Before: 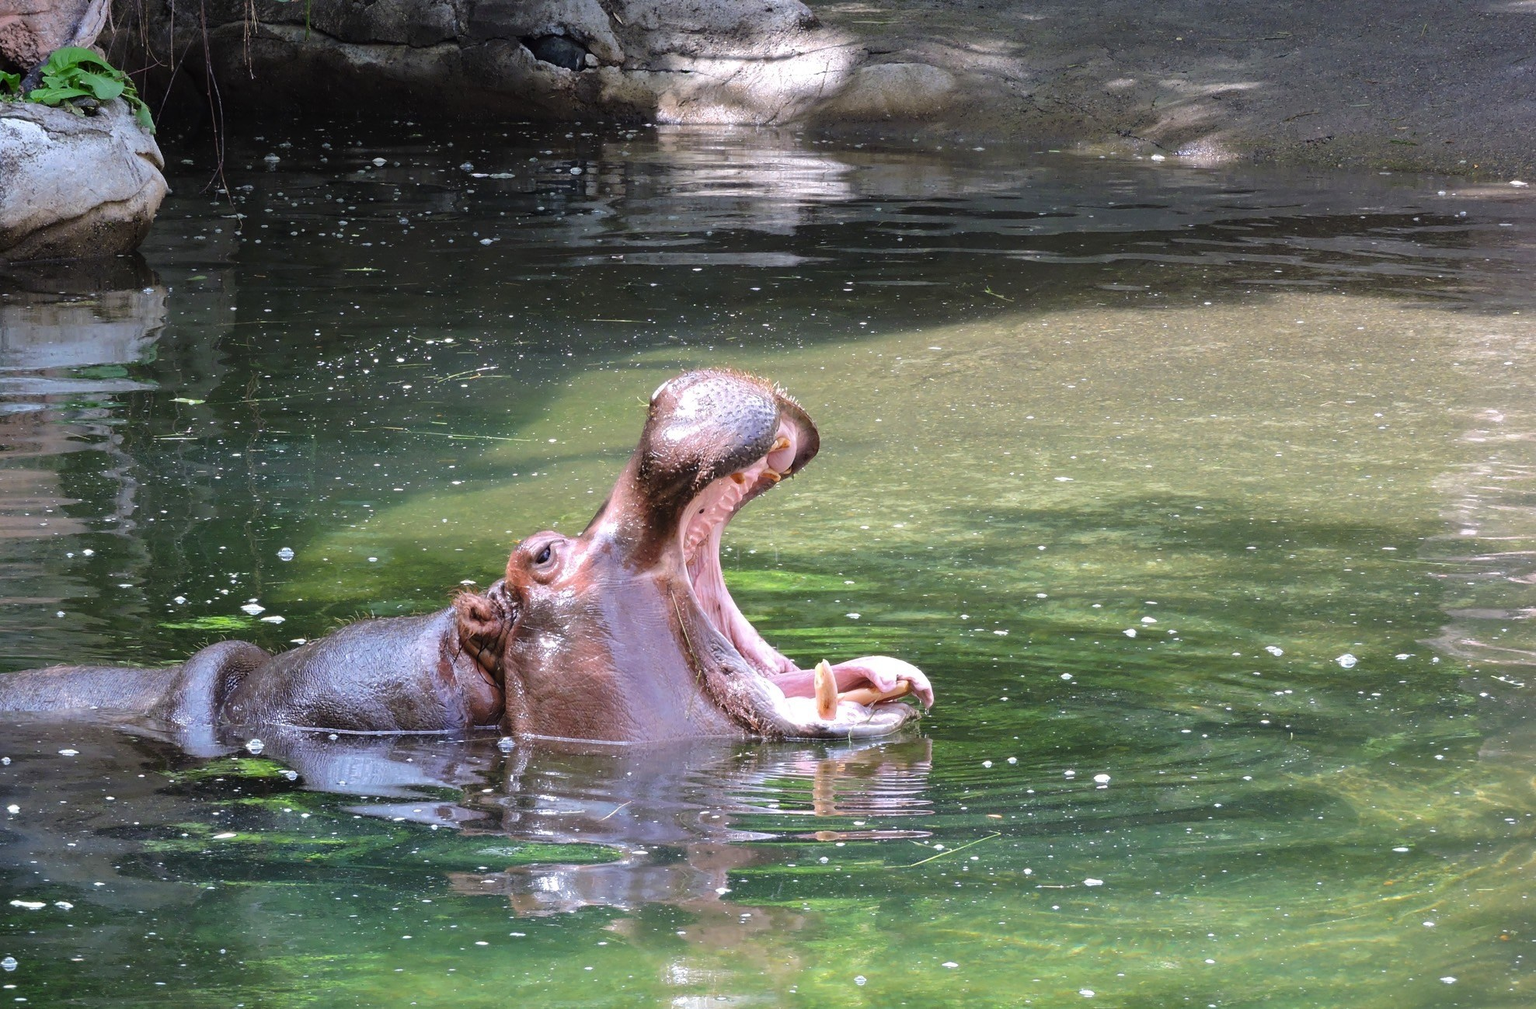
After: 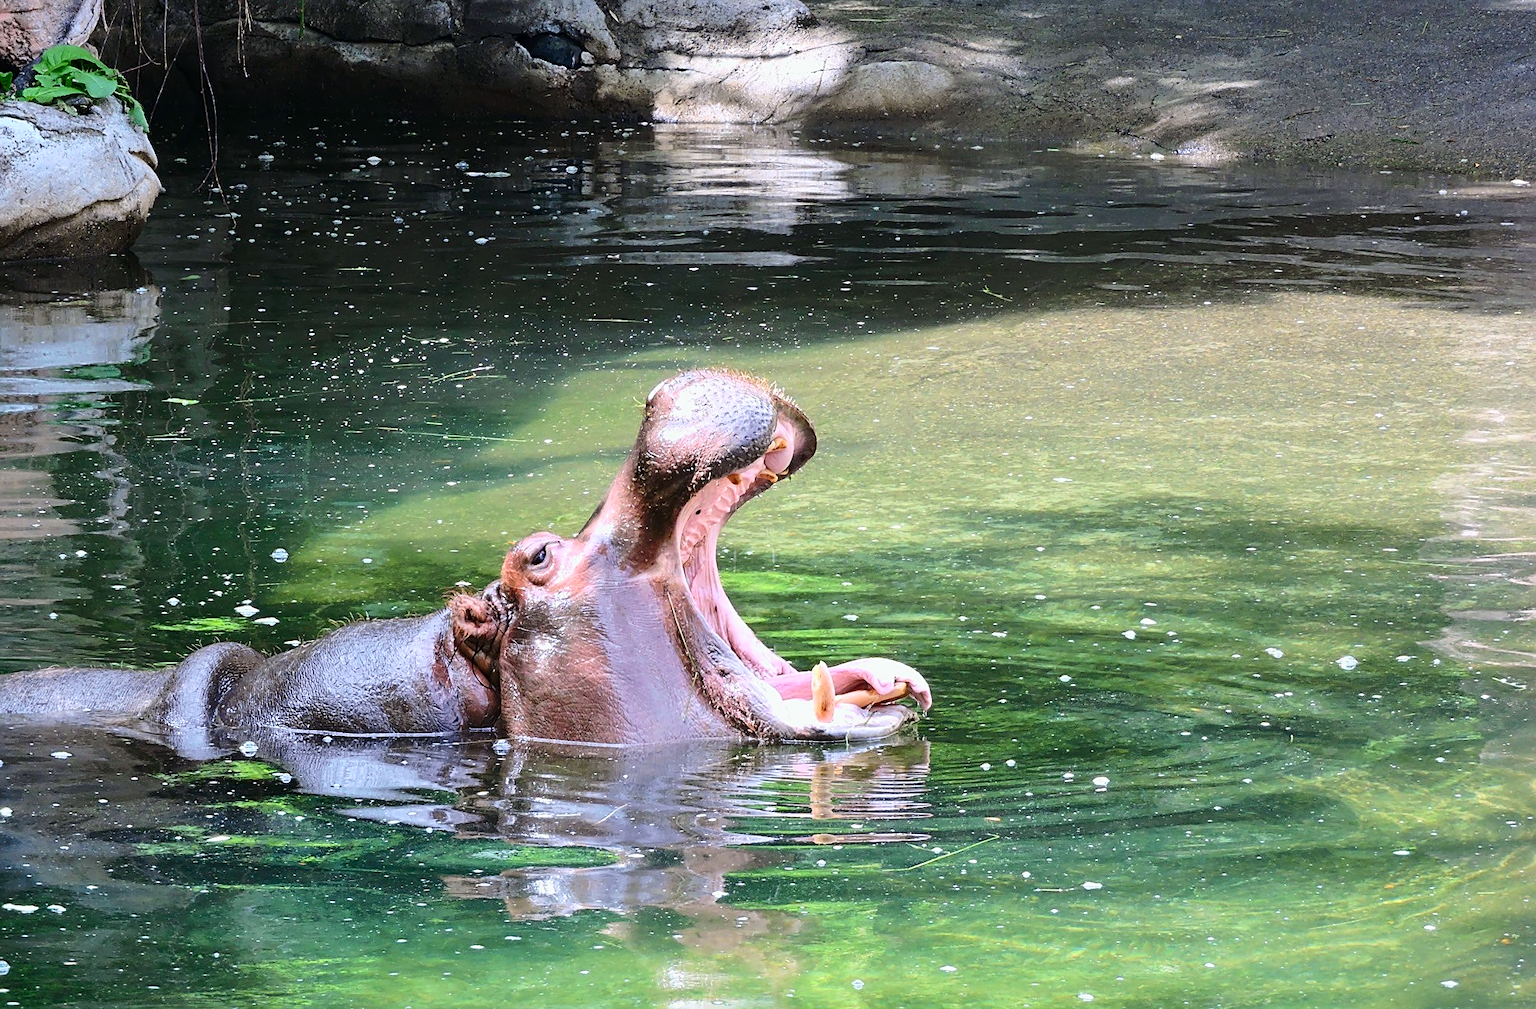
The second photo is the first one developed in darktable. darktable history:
tone equalizer: mask exposure compensation -0.509 EV
crop and rotate: left 0.565%, top 0.242%, bottom 0.322%
tone curve: curves: ch0 [(0, 0) (0.114, 0.083) (0.303, 0.285) (0.447, 0.51) (0.602, 0.697) (0.772, 0.866) (0.999, 0.978)]; ch1 [(0, 0) (0.389, 0.352) (0.458, 0.433) (0.486, 0.474) (0.509, 0.505) (0.535, 0.528) (0.57, 0.579) (0.696, 0.706) (1, 1)]; ch2 [(0, 0) (0.369, 0.388) (0.449, 0.431) (0.501, 0.5) (0.528, 0.527) (0.589, 0.608) (0.697, 0.721) (1, 1)], color space Lab, independent channels, preserve colors none
sharpen: on, module defaults
